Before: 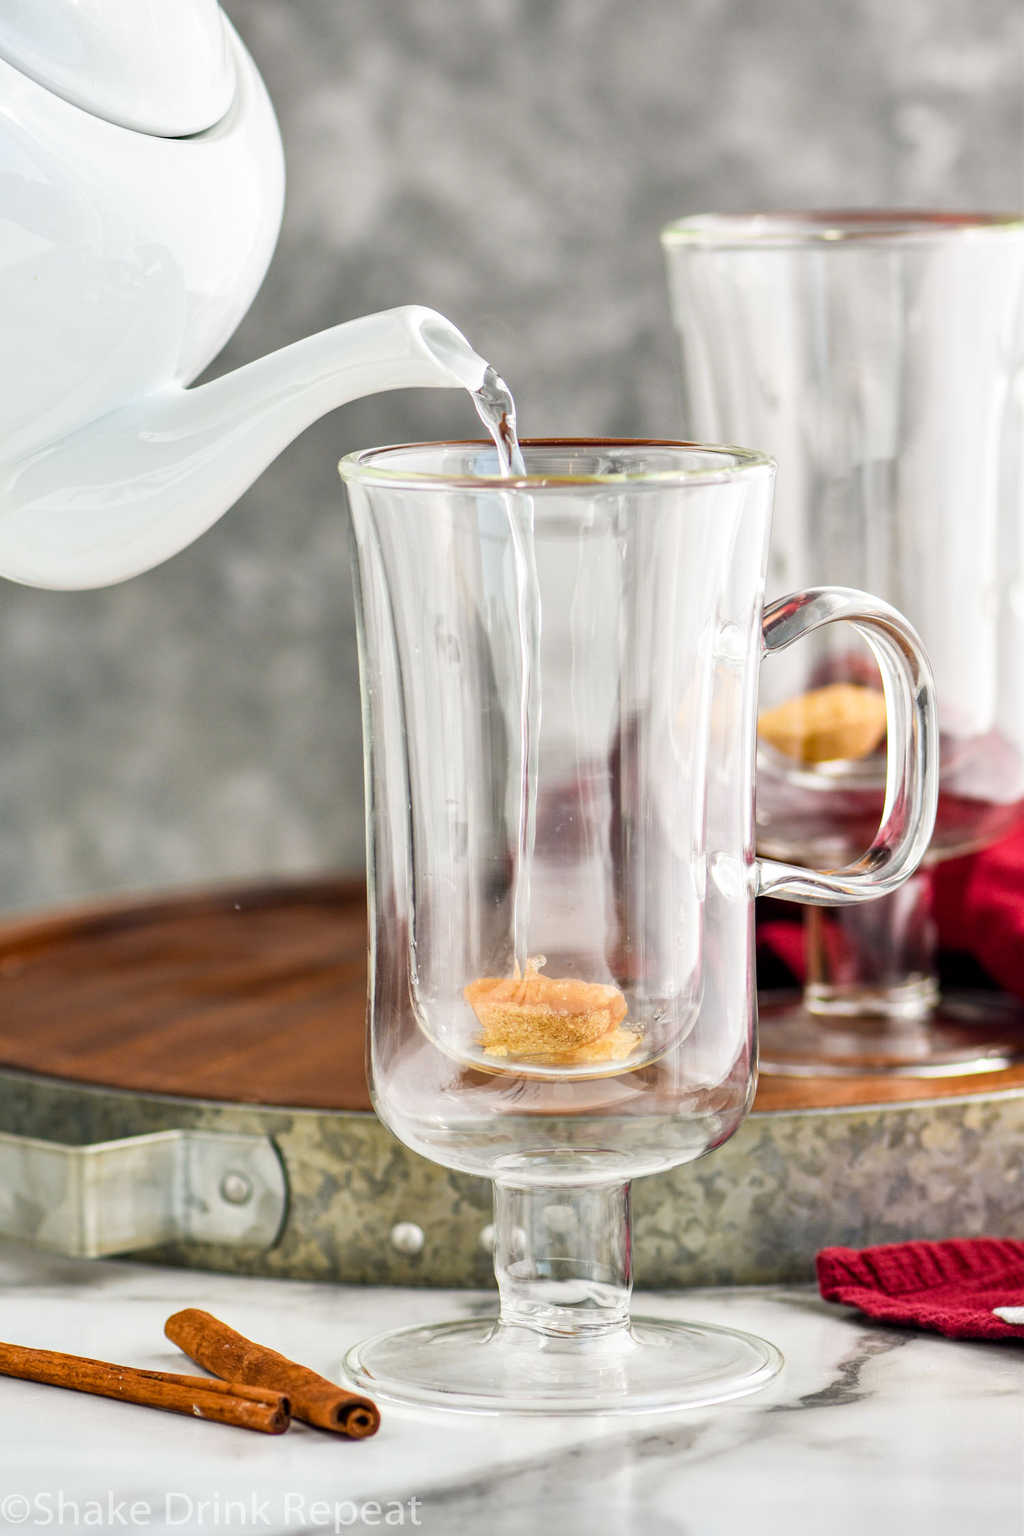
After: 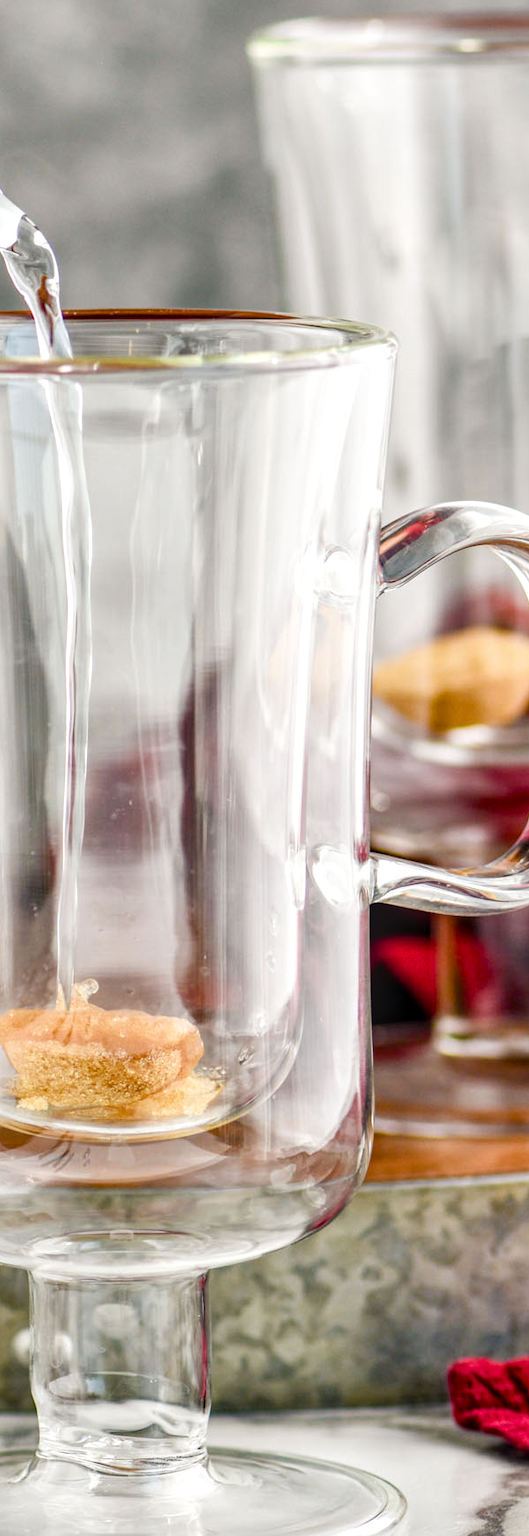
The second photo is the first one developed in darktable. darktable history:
crop: left 45.986%, top 13.037%, right 14.103%, bottom 9.844%
color balance rgb: shadows lift › chroma 2.037%, shadows lift › hue 247.92°, shadows fall-off 102.51%, linear chroma grading › global chroma 8.711%, perceptual saturation grading › global saturation 20%, perceptual saturation grading › highlights -50.395%, perceptual saturation grading › shadows 31.111%, mask middle-gray fulcrum 22.595%
local contrast: on, module defaults
